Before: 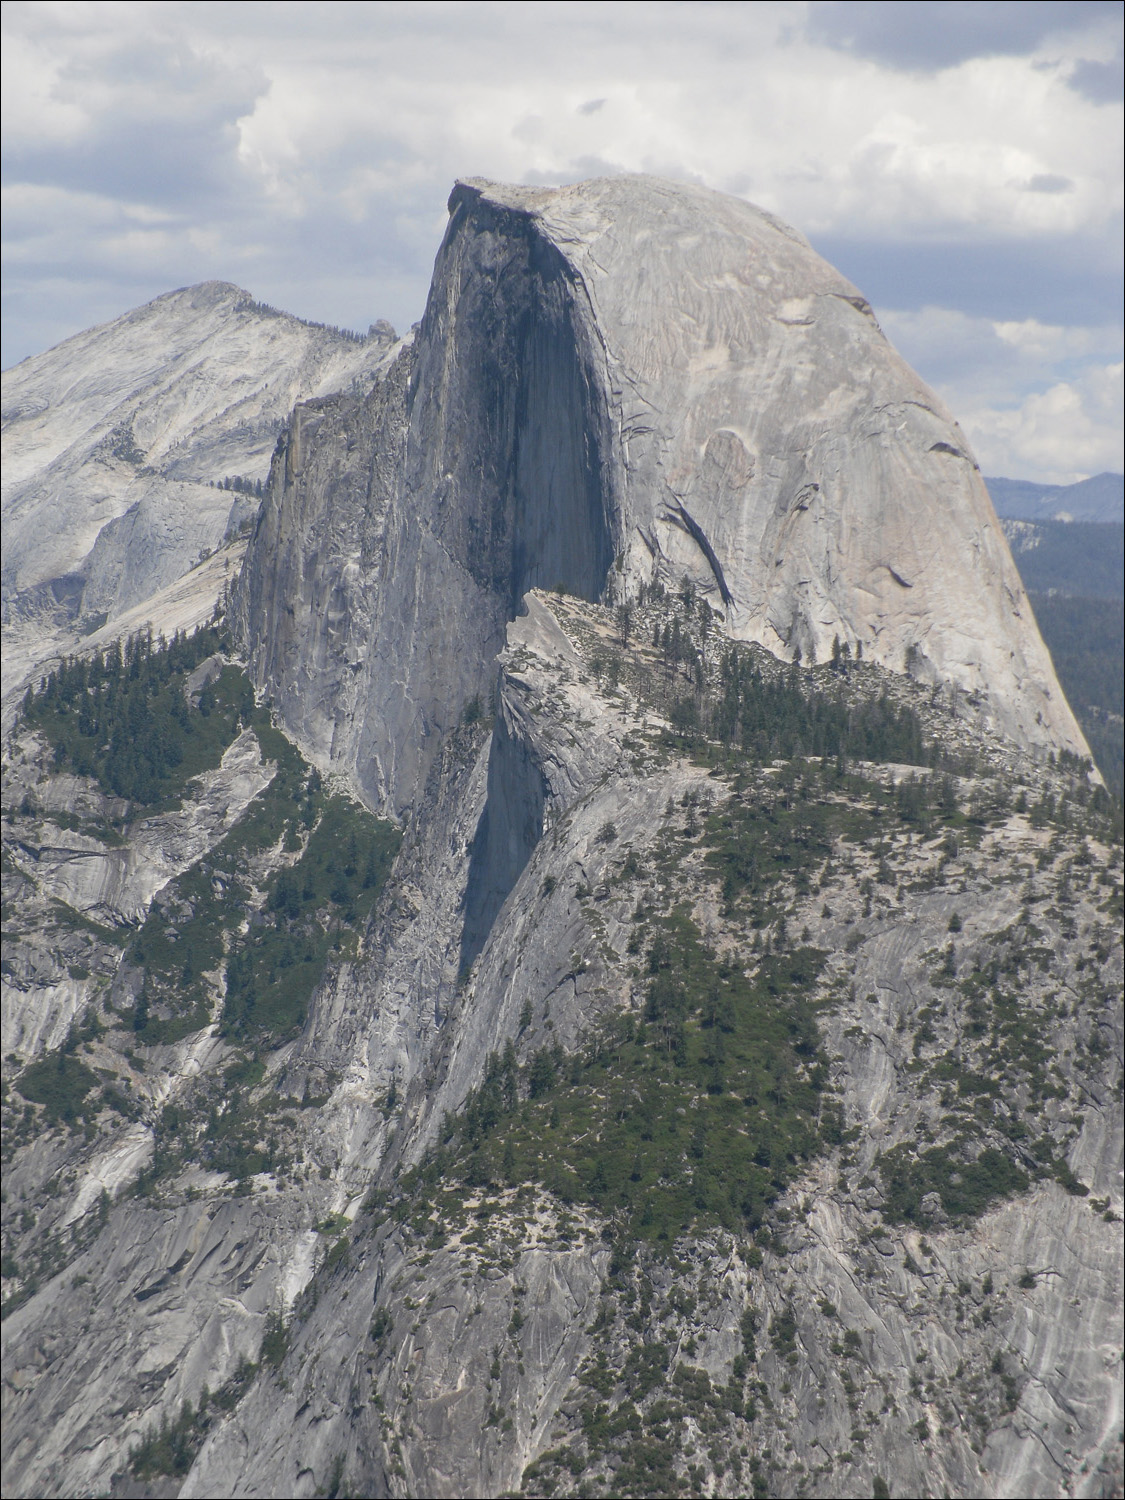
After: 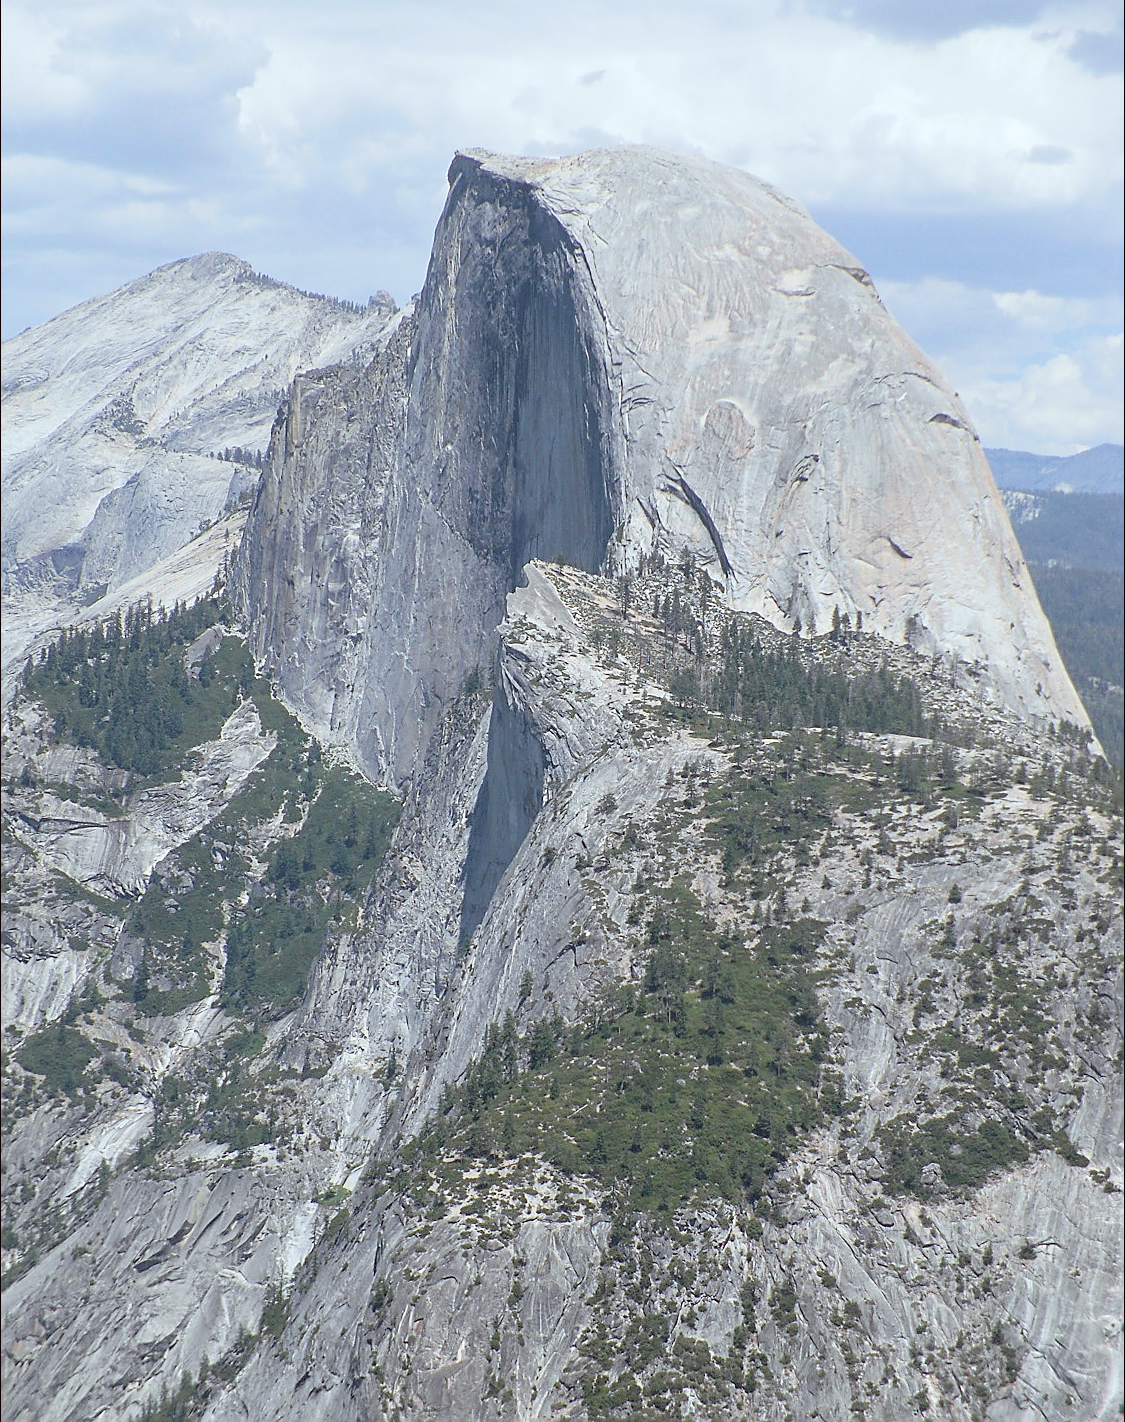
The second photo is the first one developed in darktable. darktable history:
color correction: highlights a* -3.67, highlights b* -6.86, shadows a* 3.24, shadows b* 5.14
velvia: strength 14.42%
exposure: black level correction 0.005, exposure 0.004 EV, compensate exposure bias true, compensate highlight preservation false
crop and rotate: top 1.978%, bottom 3.202%
sharpen: radius 1.379, amount 1.258, threshold 0.66
contrast brightness saturation: contrast 0.144, brightness 0.21
